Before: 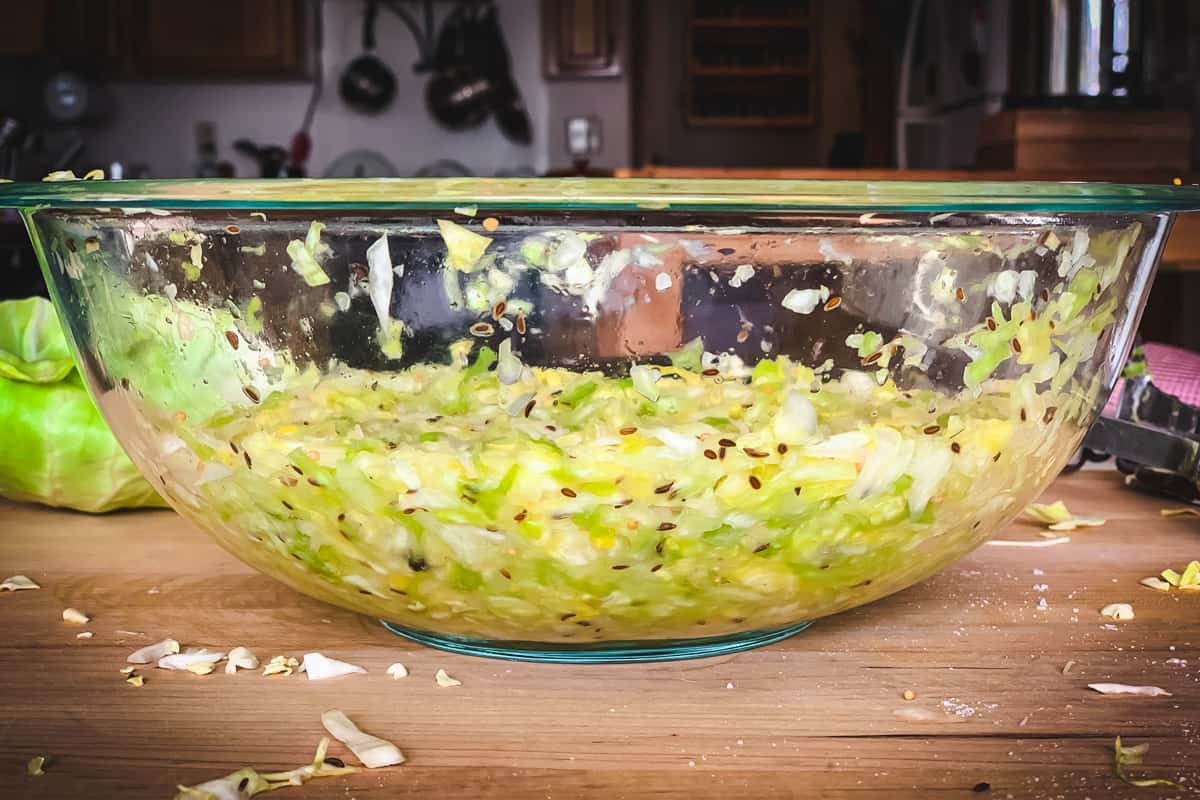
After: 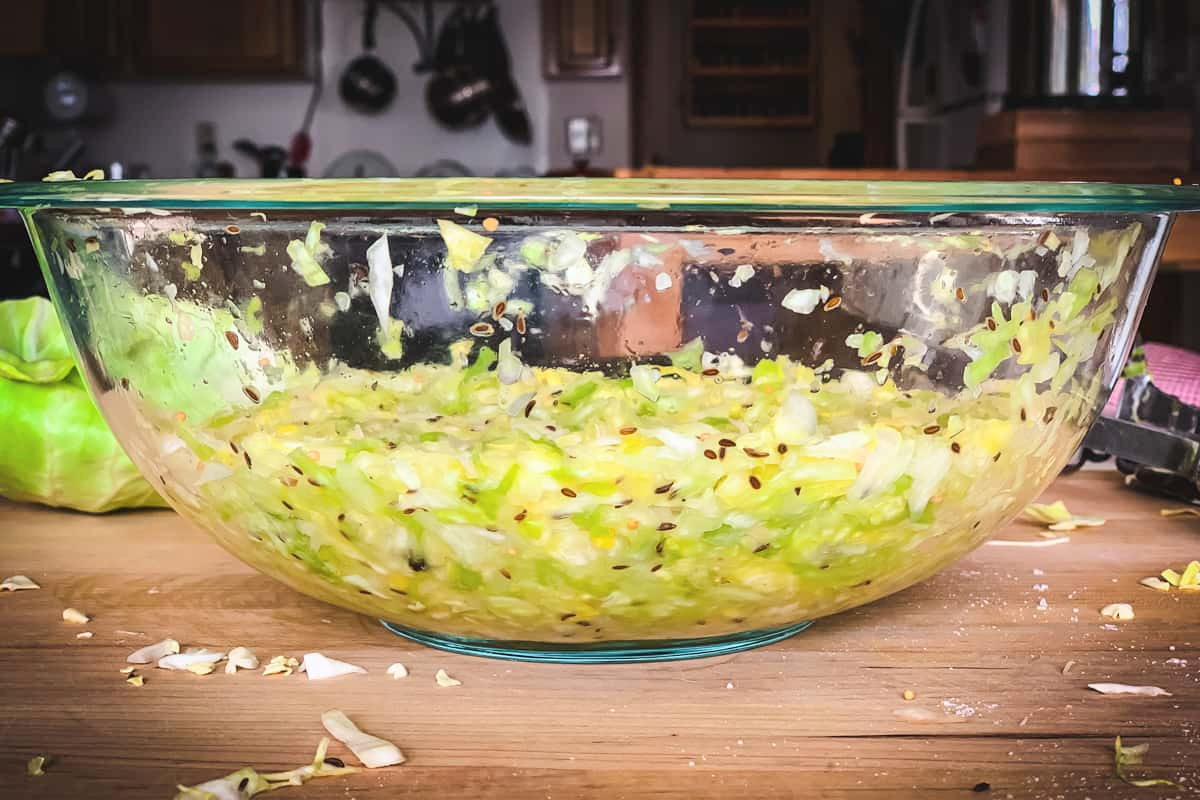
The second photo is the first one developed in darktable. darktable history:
tone curve: curves: ch0 [(0, 0) (0.641, 0.691) (1, 1)], color space Lab, independent channels, preserve colors none
